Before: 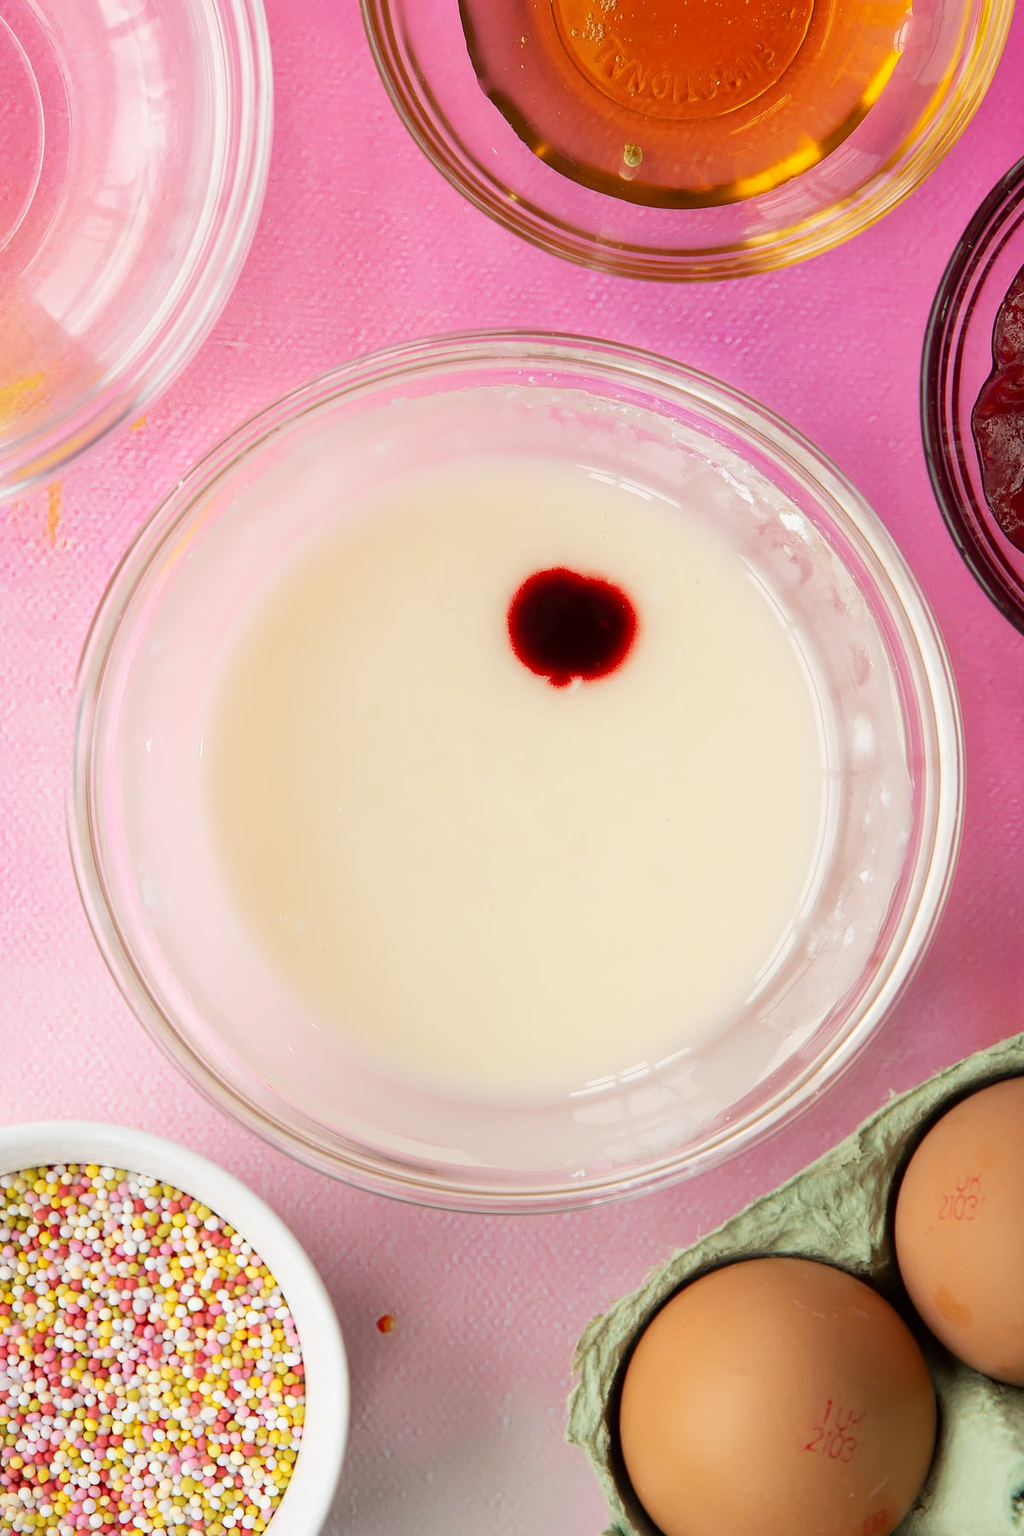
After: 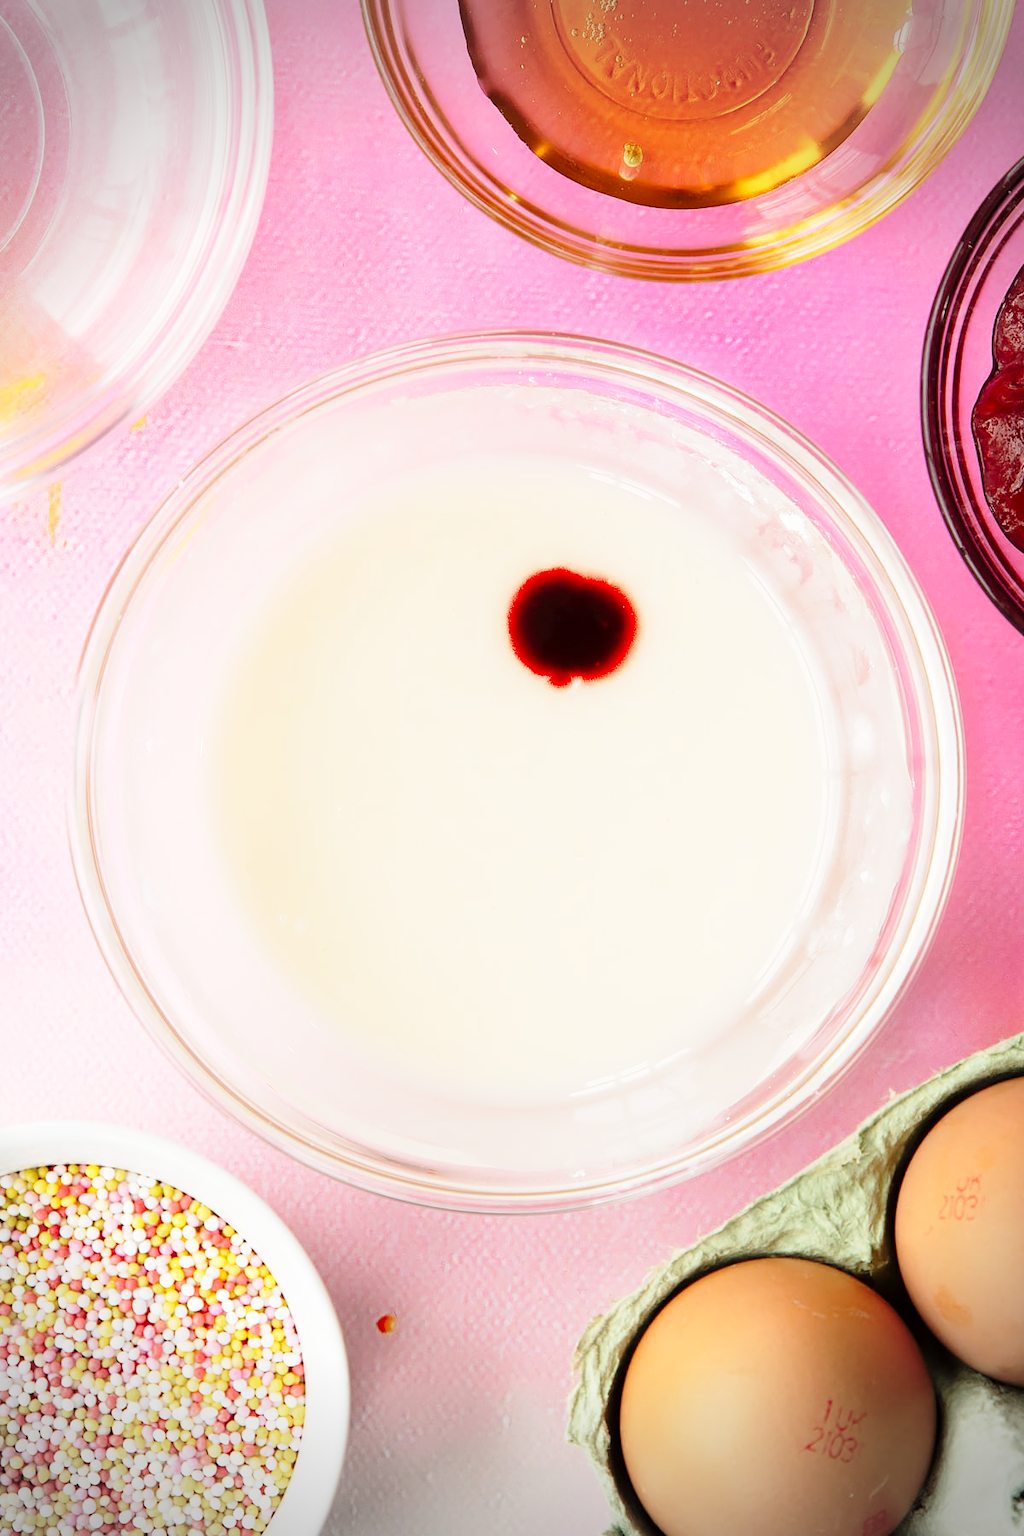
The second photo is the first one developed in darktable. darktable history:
vignetting: fall-off radius 32.53%
base curve: curves: ch0 [(0, 0) (0.028, 0.03) (0.121, 0.232) (0.46, 0.748) (0.859, 0.968) (1, 1)], preserve colors none
